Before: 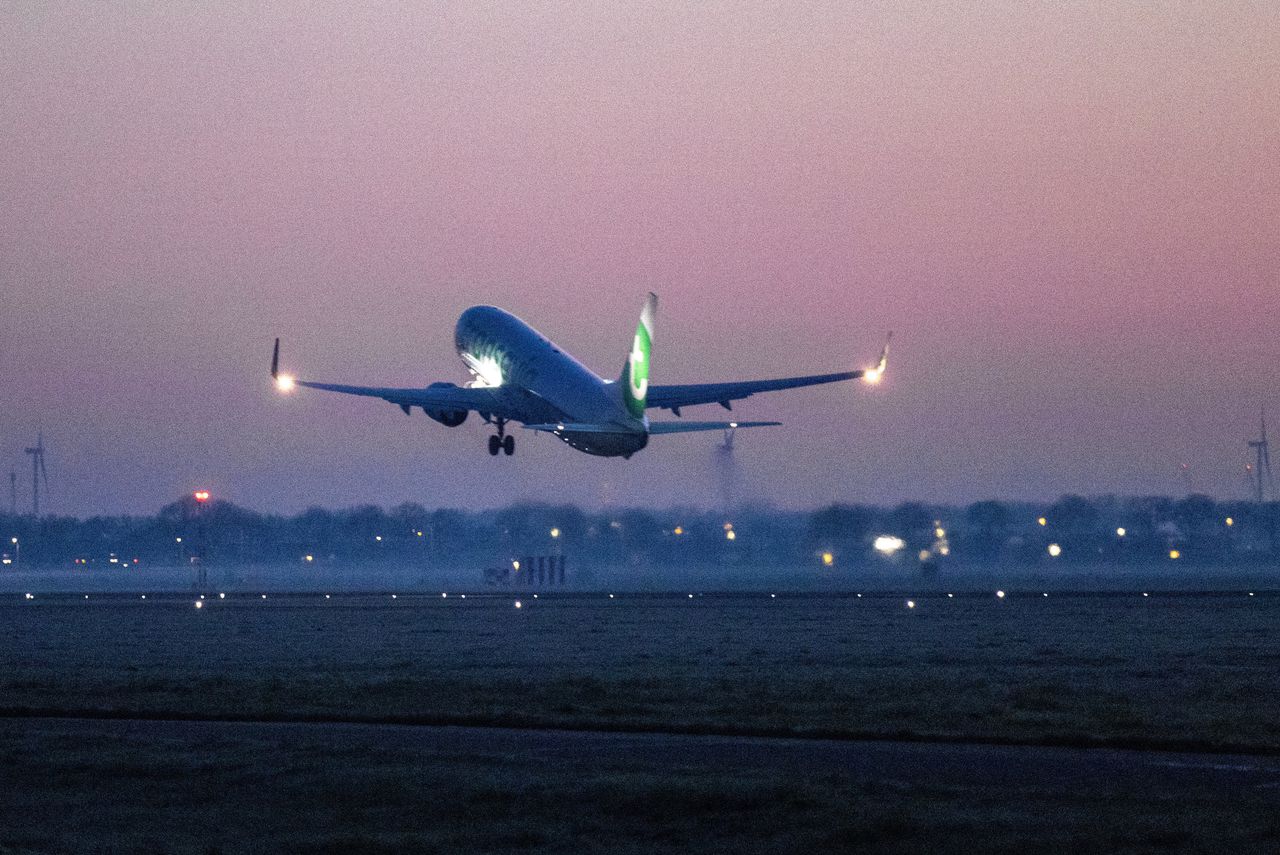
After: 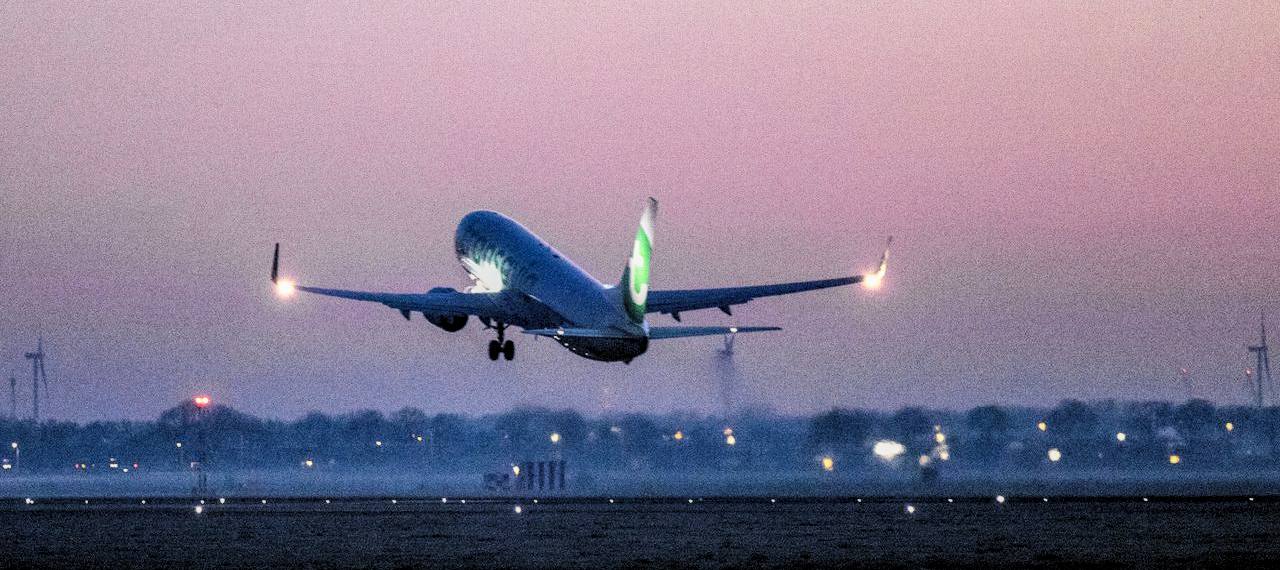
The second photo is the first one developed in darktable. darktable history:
exposure: exposure 0.263 EV, compensate exposure bias true, compensate highlight preservation false
filmic rgb: black relative exposure -5.1 EV, white relative exposure 3.96 EV, threshold 5.98 EV, hardness 2.88, contrast 1.392, highlights saturation mix -20.93%, color science v6 (2022), enable highlight reconstruction true
crop: top 11.174%, bottom 22.116%
local contrast: on, module defaults
